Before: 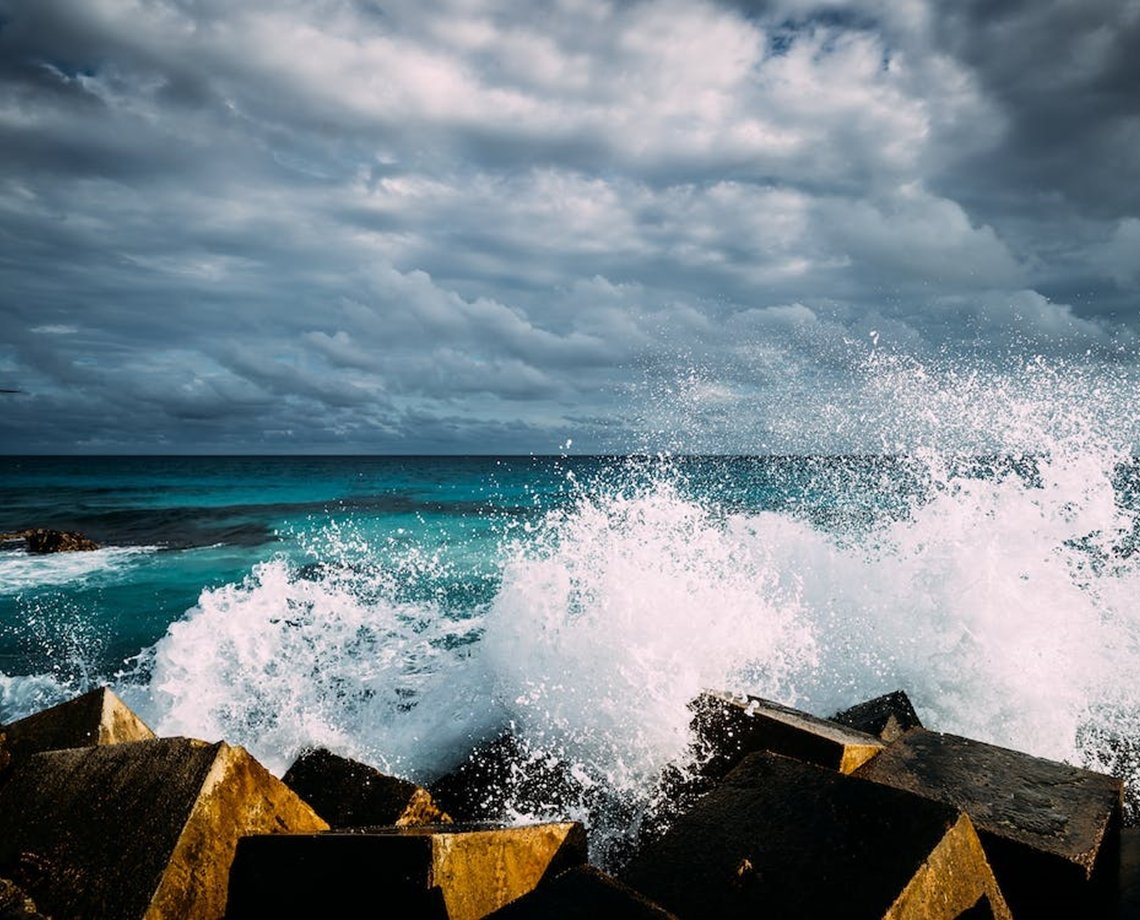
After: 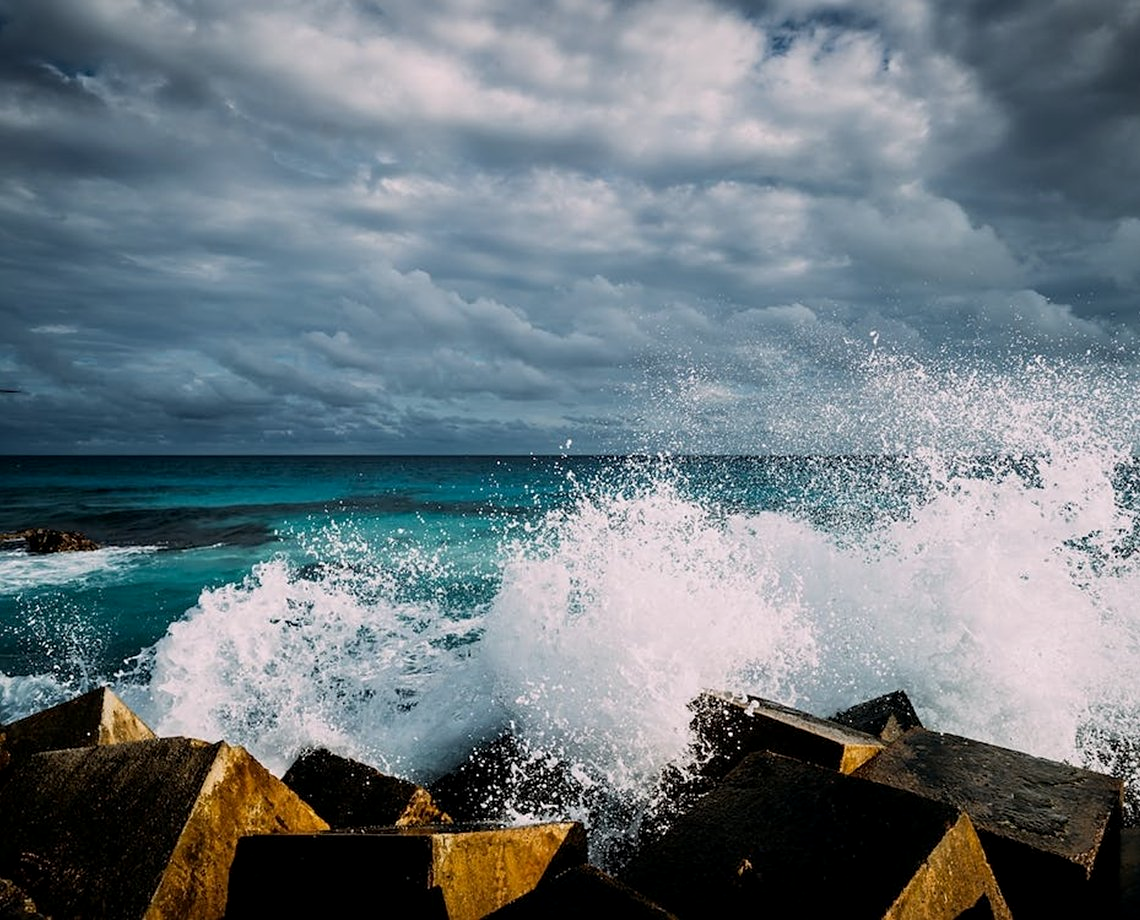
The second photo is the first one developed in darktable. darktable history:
sharpen: amount 0.205
exposure: black level correction 0.001, exposure -0.198 EV, compensate exposure bias true, compensate highlight preservation false
